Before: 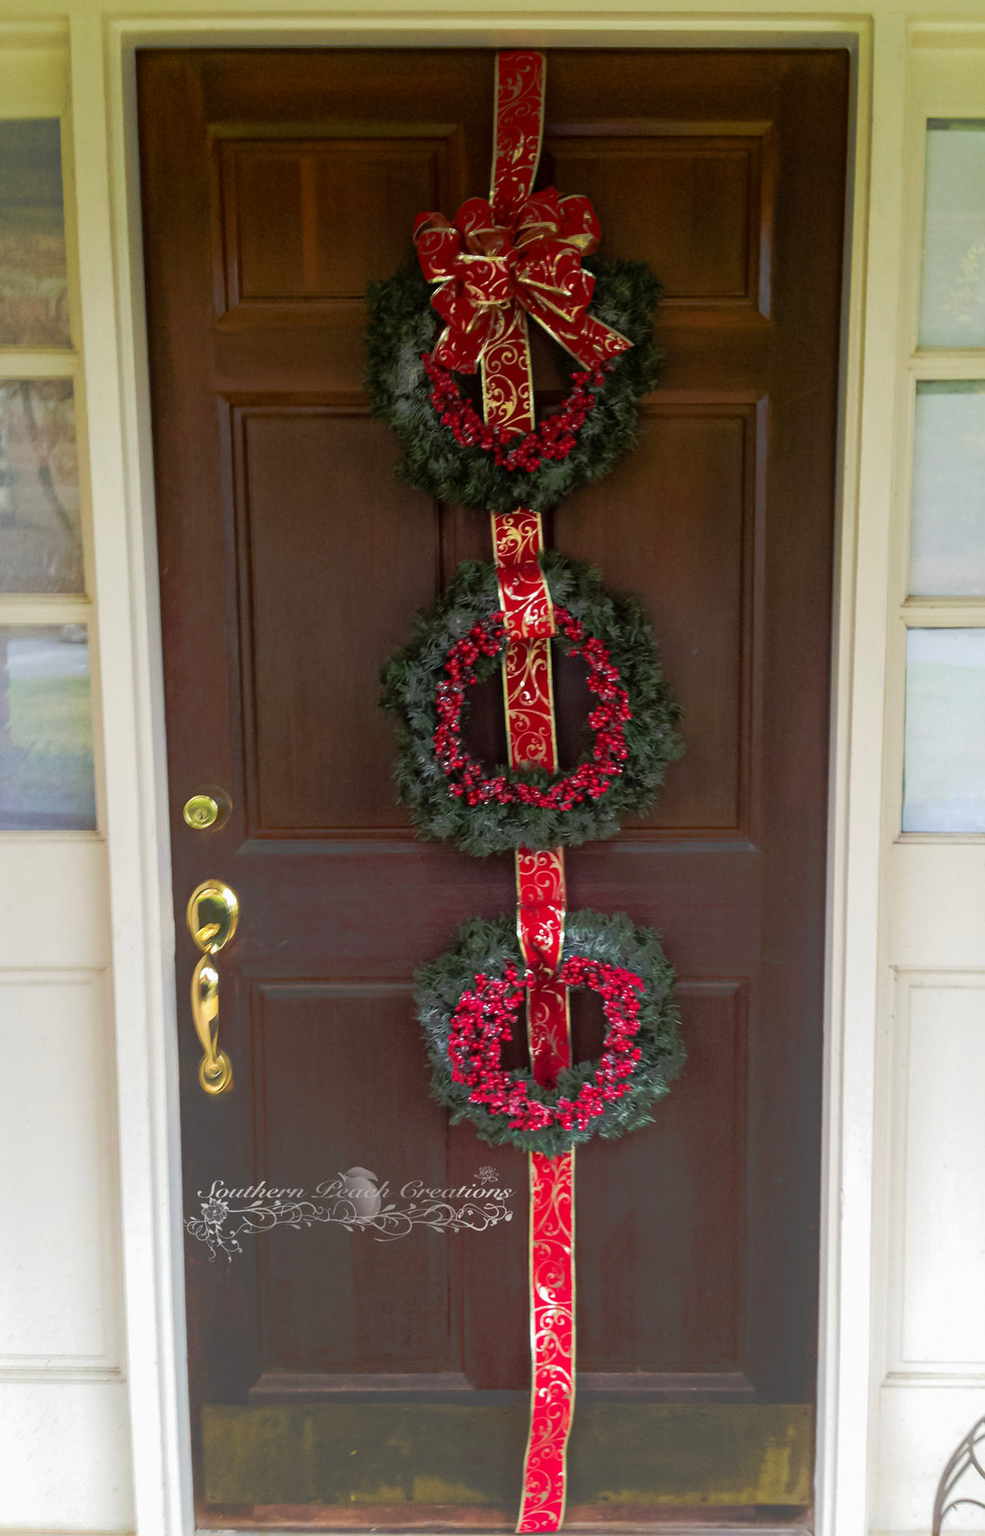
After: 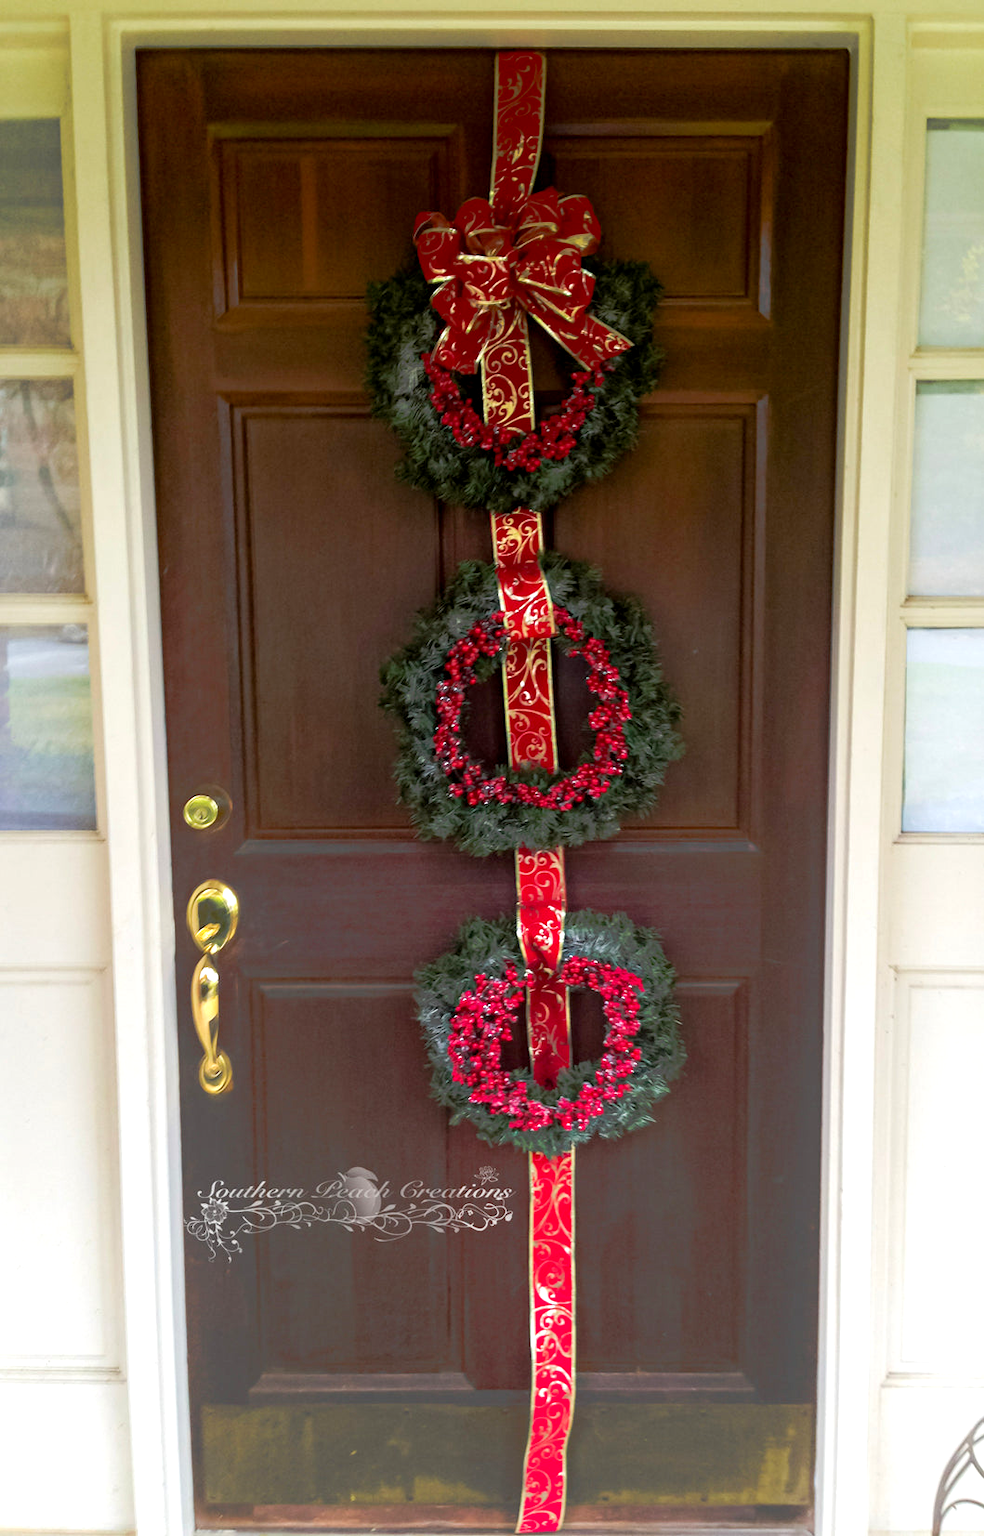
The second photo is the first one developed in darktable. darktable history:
exposure: black level correction 0.004, exposure 0.381 EV, compensate highlight preservation false
